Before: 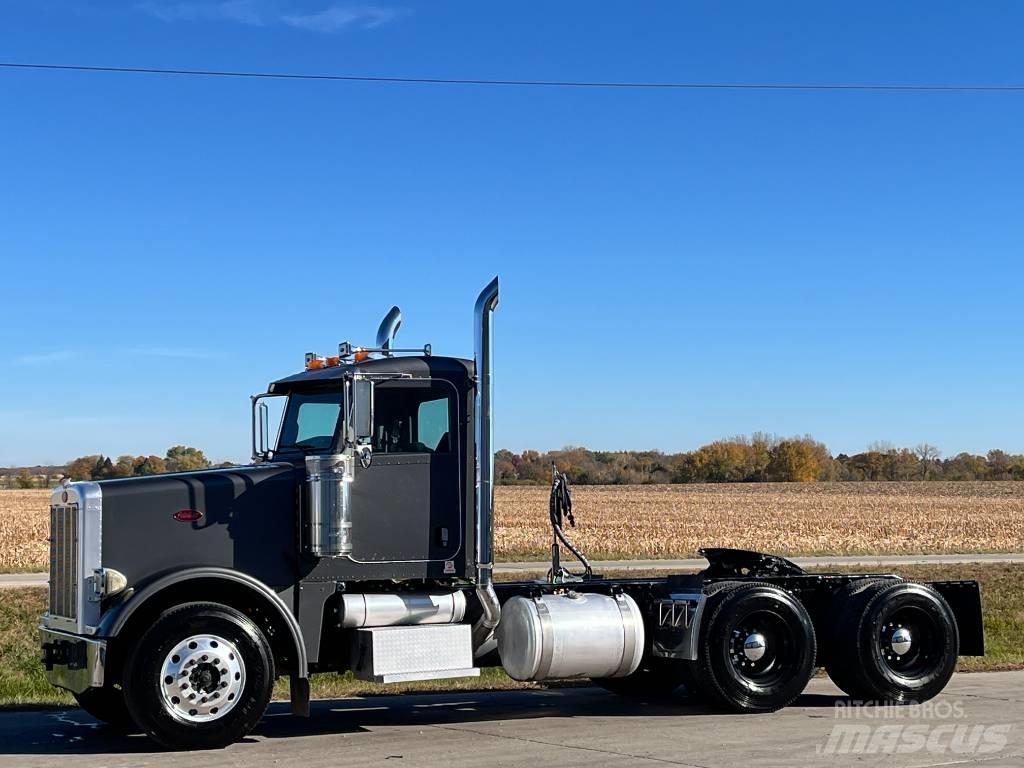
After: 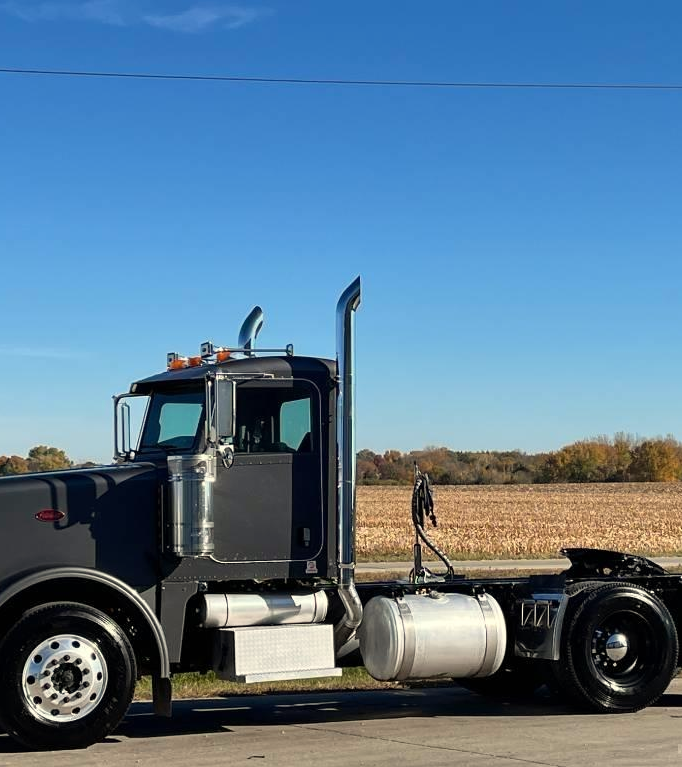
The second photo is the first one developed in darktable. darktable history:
white balance: red 1.029, blue 0.92
crop and rotate: left 13.537%, right 19.796%
